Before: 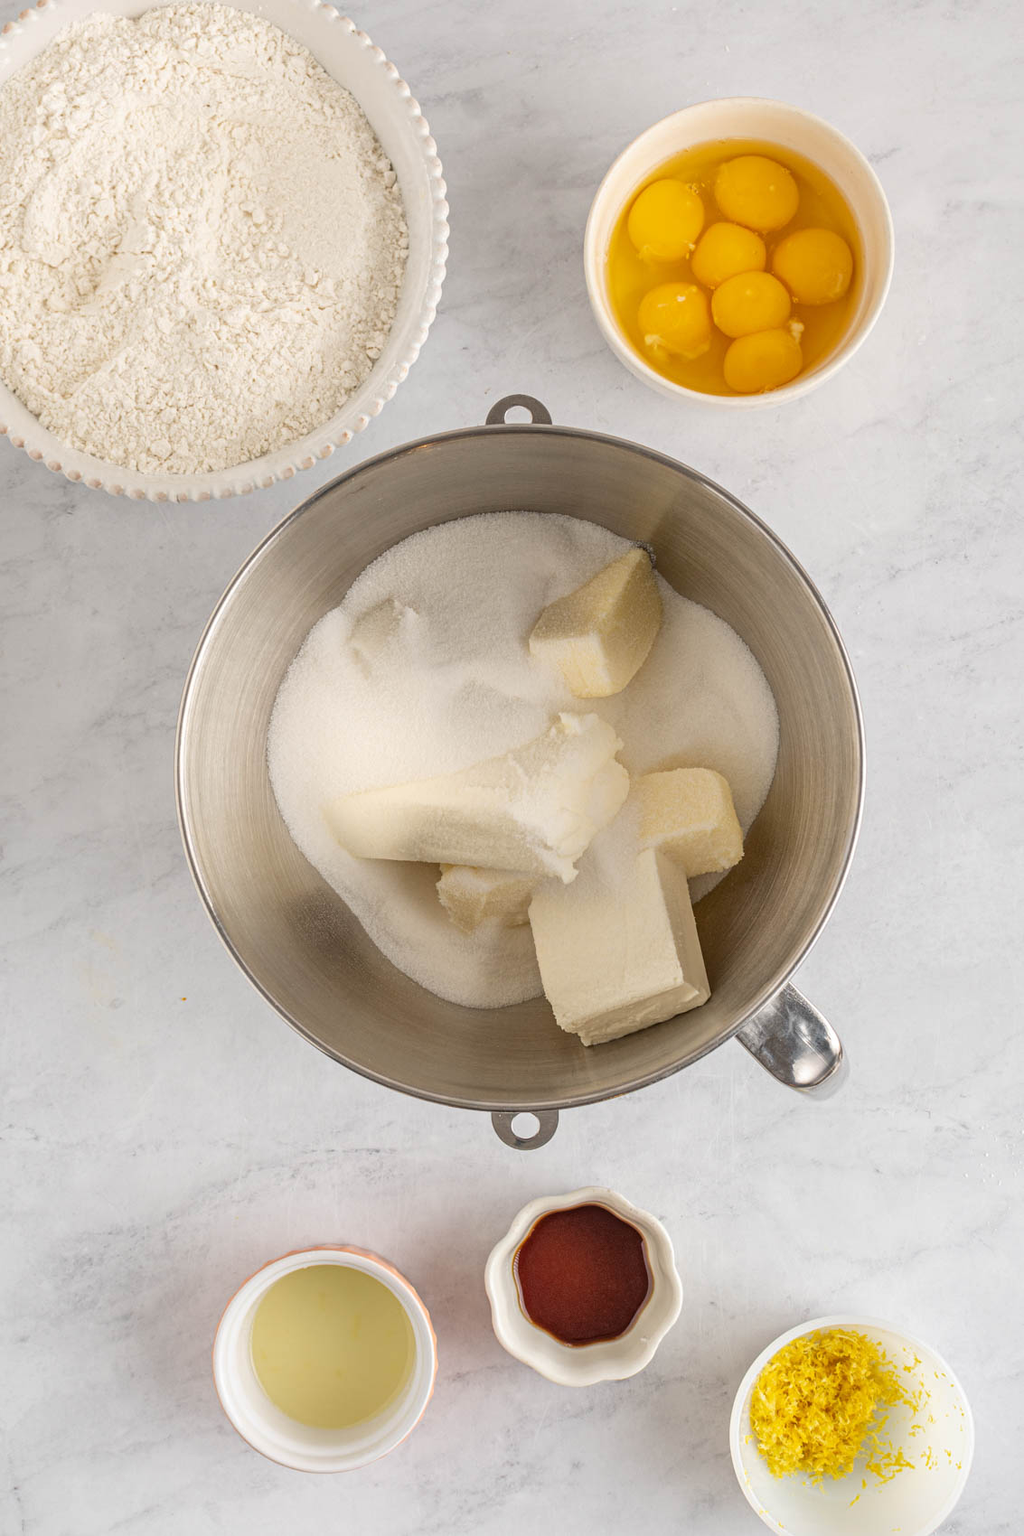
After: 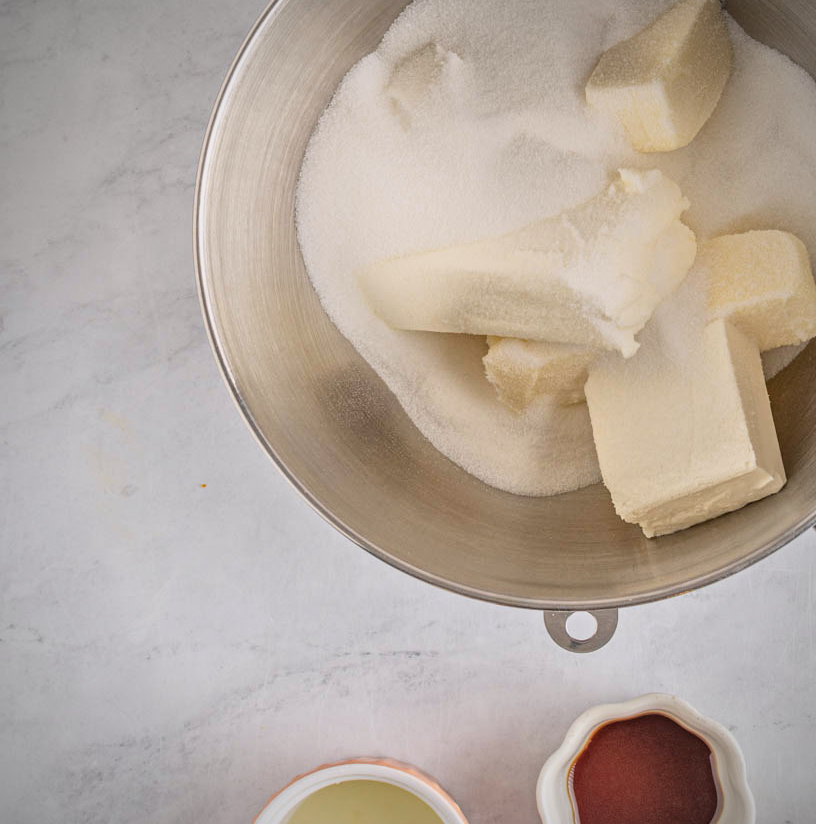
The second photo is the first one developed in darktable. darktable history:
white balance: red 1.004, blue 1.024
vignetting: fall-off radius 60.92%
tone equalizer: -8 EV -0.002 EV, -7 EV 0.005 EV, -6 EV -0.008 EV, -5 EV 0.007 EV, -4 EV -0.042 EV, -3 EV -0.233 EV, -2 EV -0.662 EV, -1 EV -0.983 EV, +0 EV -0.969 EV, smoothing diameter 2%, edges refinement/feathering 20, mask exposure compensation -1.57 EV, filter diffusion 5
base curve: curves: ch0 [(0, 0) (0.557, 0.834) (1, 1)]
crop: top 36.498%, right 27.964%, bottom 14.995%
